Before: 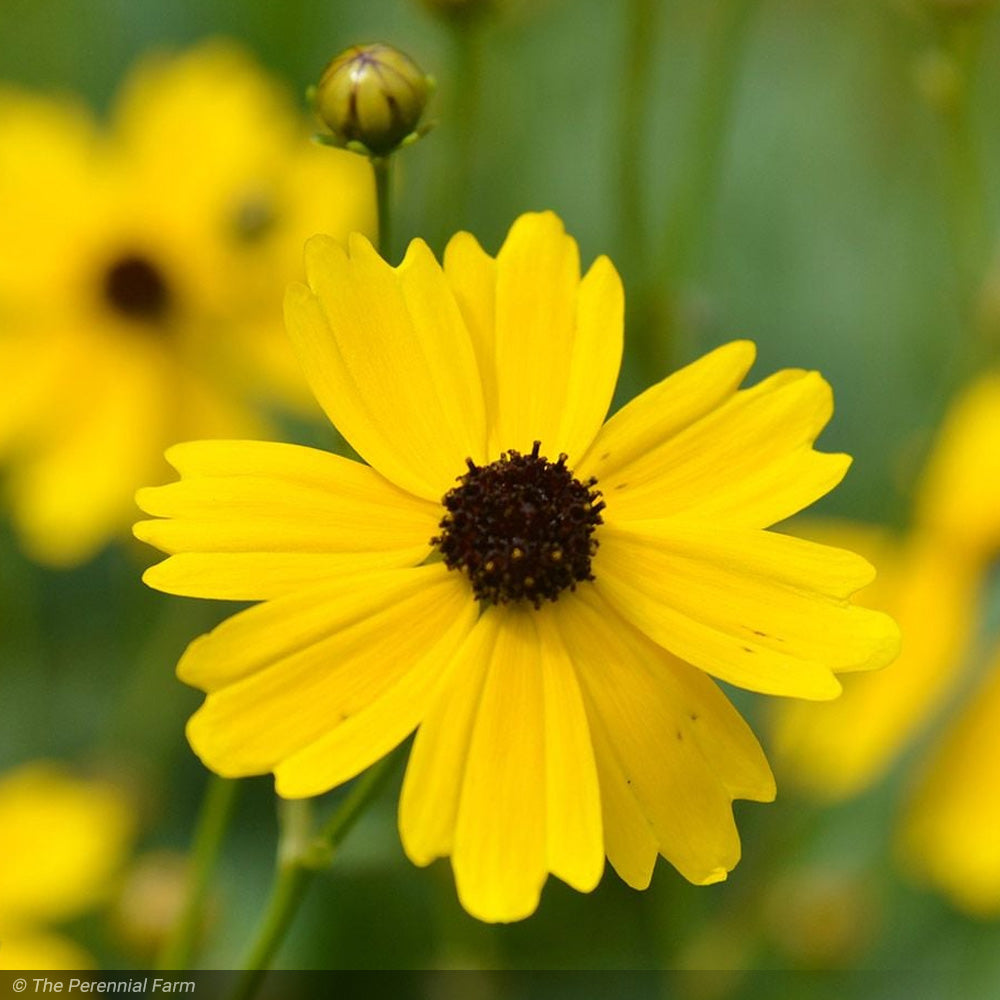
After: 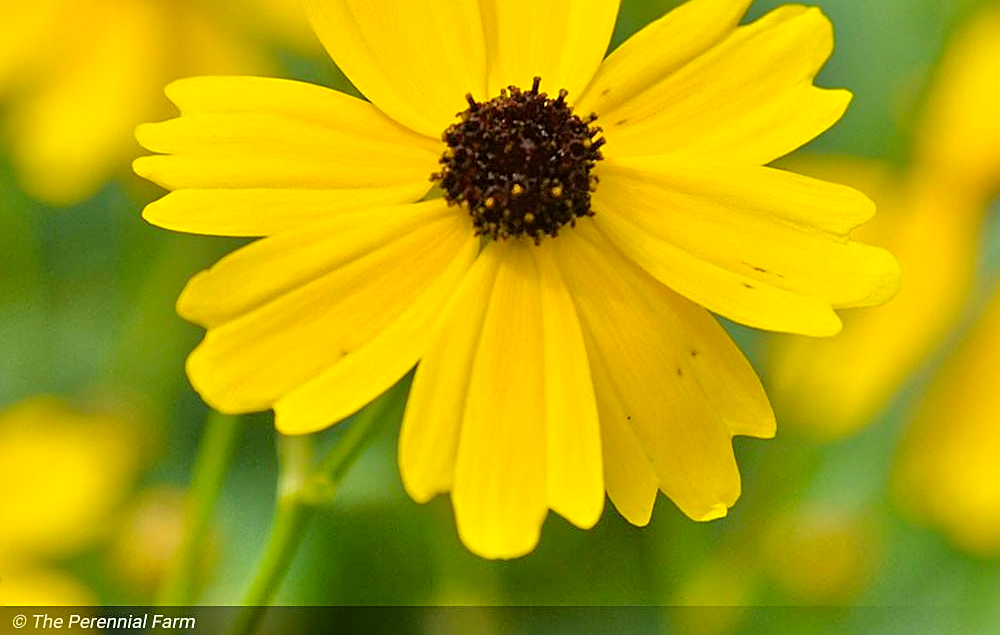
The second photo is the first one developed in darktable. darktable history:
sharpen: on, module defaults
tone equalizer: -7 EV 0.15 EV, -6 EV 0.6 EV, -5 EV 1.15 EV, -4 EV 1.33 EV, -3 EV 1.15 EV, -2 EV 0.6 EV, -1 EV 0.15 EV, mask exposure compensation -0.5 EV
crop and rotate: top 36.435%
color balance rgb: perceptual saturation grading › global saturation 10%, global vibrance 10%
